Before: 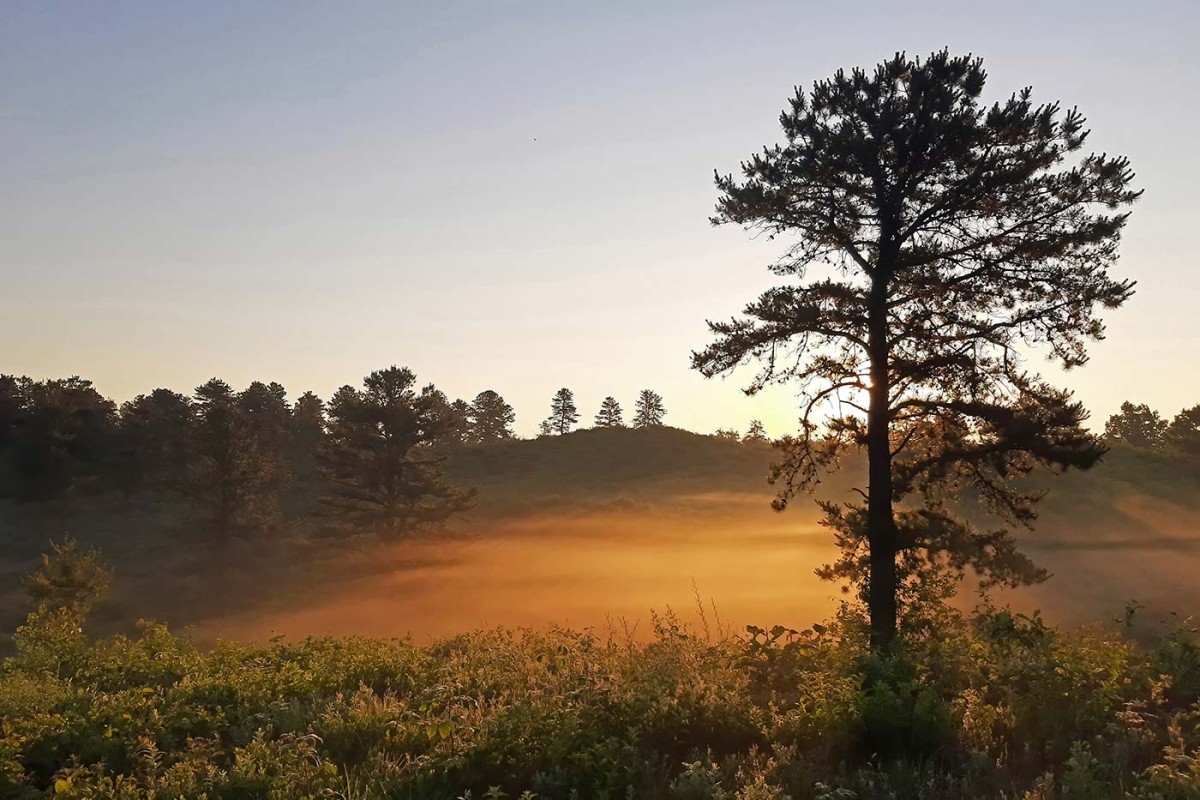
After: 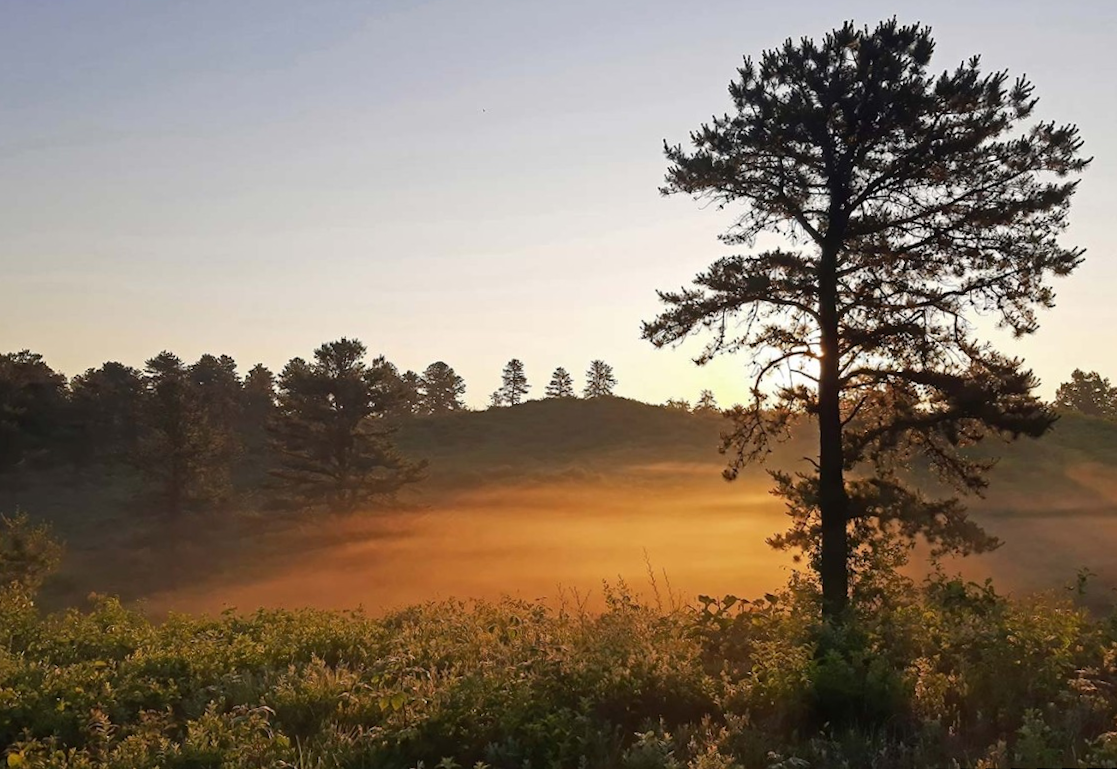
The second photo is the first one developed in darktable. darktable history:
crop and rotate: angle -1.96°, left 3.097%, top 4.154%, right 1.586%, bottom 0.529%
rotate and perspective: rotation -2.29°, automatic cropping off
